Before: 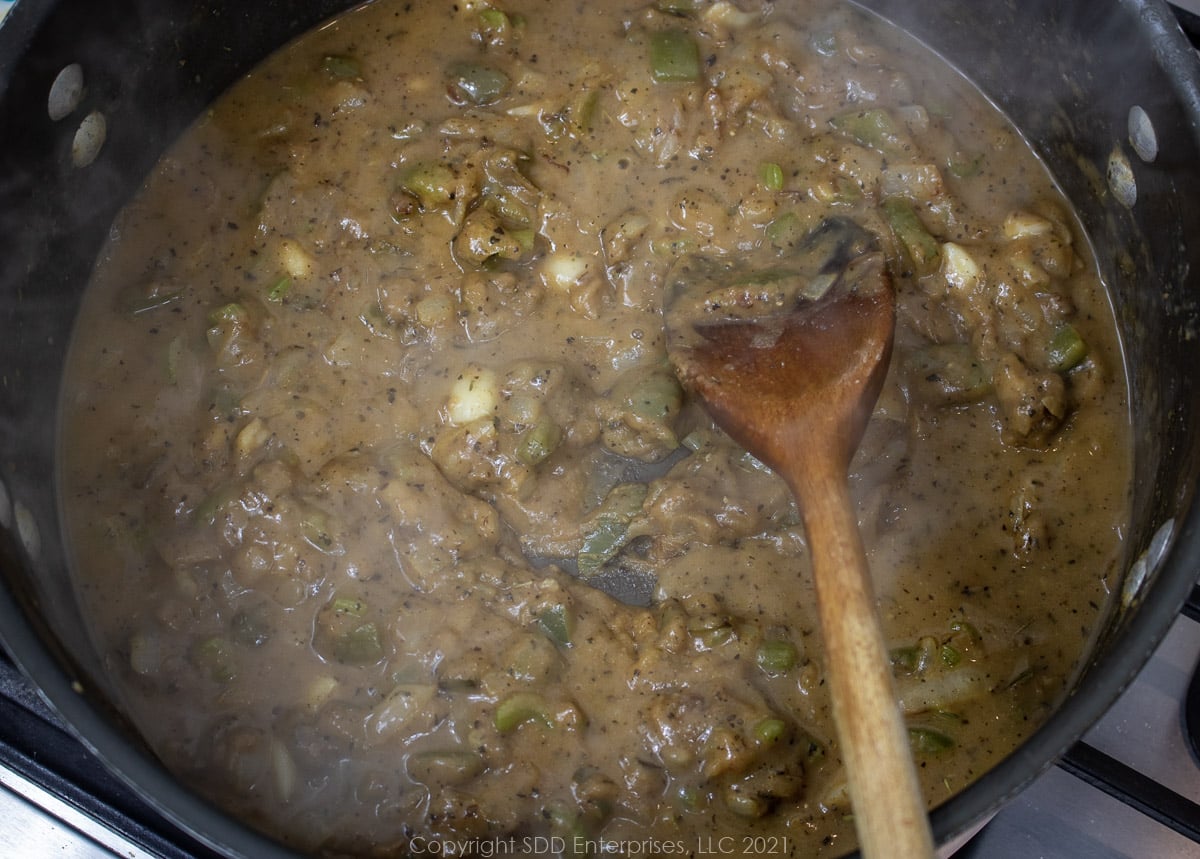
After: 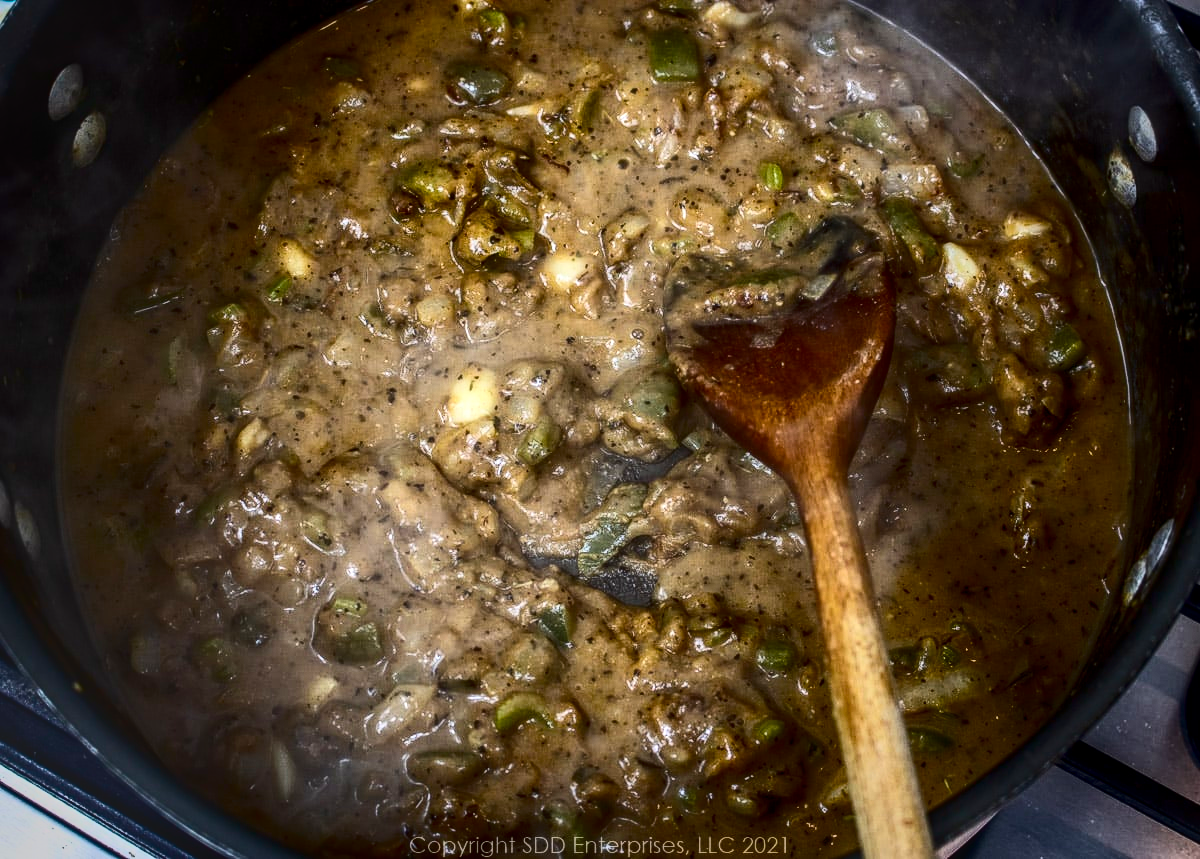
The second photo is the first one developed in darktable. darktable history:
color balance rgb: power › hue 75.15°, shadows fall-off 299.387%, white fulcrum 1.99 EV, highlights fall-off 298.115%, perceptual saturation grading › global saturation 25.141%, mask middle-gray fulcrum 99.458%, global vibrance 20%, contrast gray fulcrum 38.299%
local contrast: highlights 4%, shadows 1%, detail 133%
contrast brightness saturation: contrast 0.492, saturation -0.086
